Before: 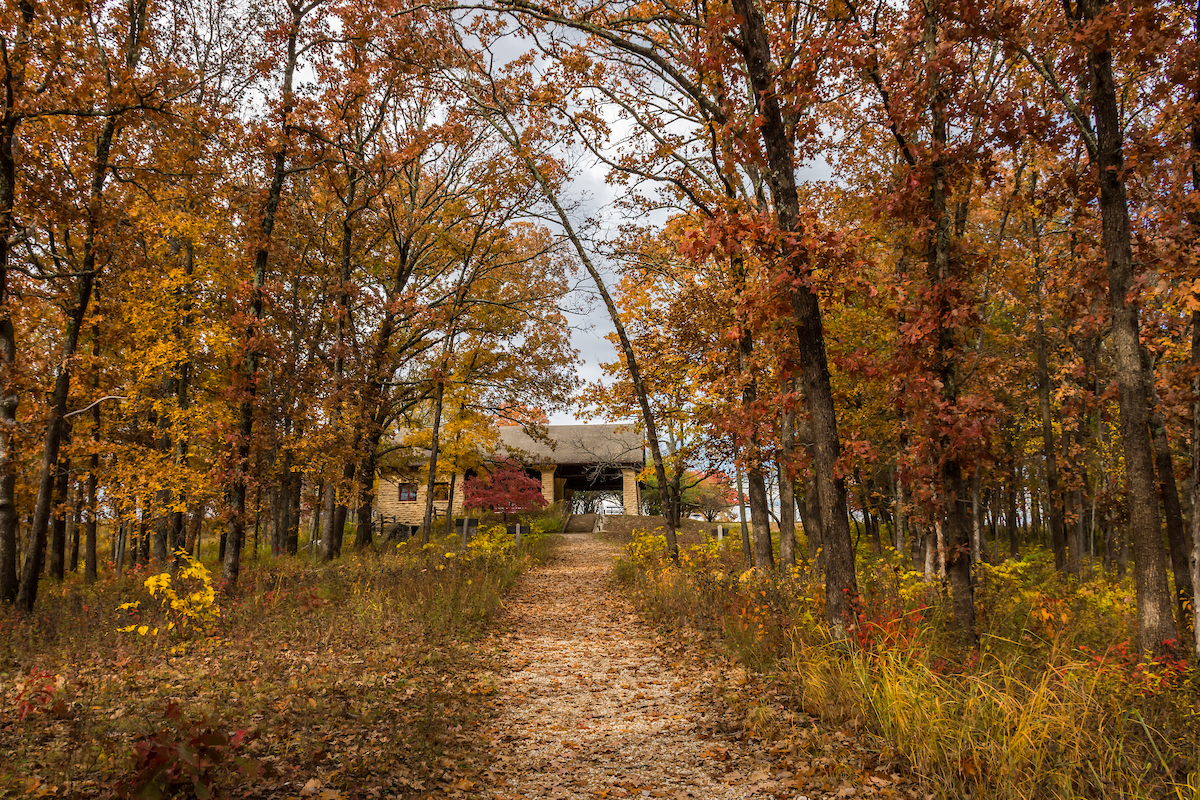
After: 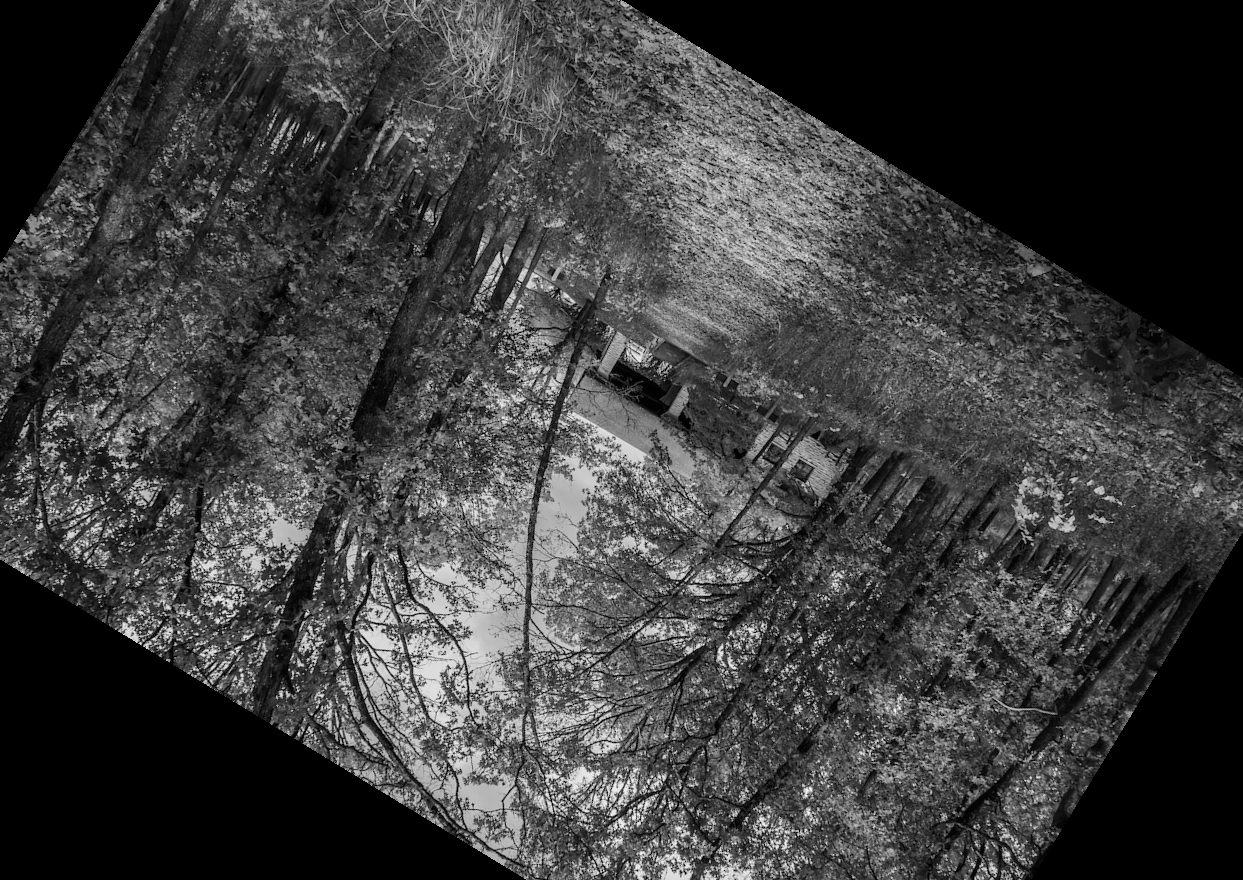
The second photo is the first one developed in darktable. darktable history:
monochrome: a 79.32, b 81.83, size 1.1
tone equalizer: -8 EV -0.417 EV, -7 EV -0.389 EV, -6 EV -0.333 EV, -5 EV -0.222 EV, -3 EV 0.222 EV, -2 EV 0.333 EV, -1 EV 0.389 EV, +0 EV 0.417 EV, edges refinement/feathering 500, mask exposure compensation -1.57 EV, preserve details no
crop and rotate: angle 148.68°, left 9.111%, top 15.603%, right 4.588%, bottom 17.041%
